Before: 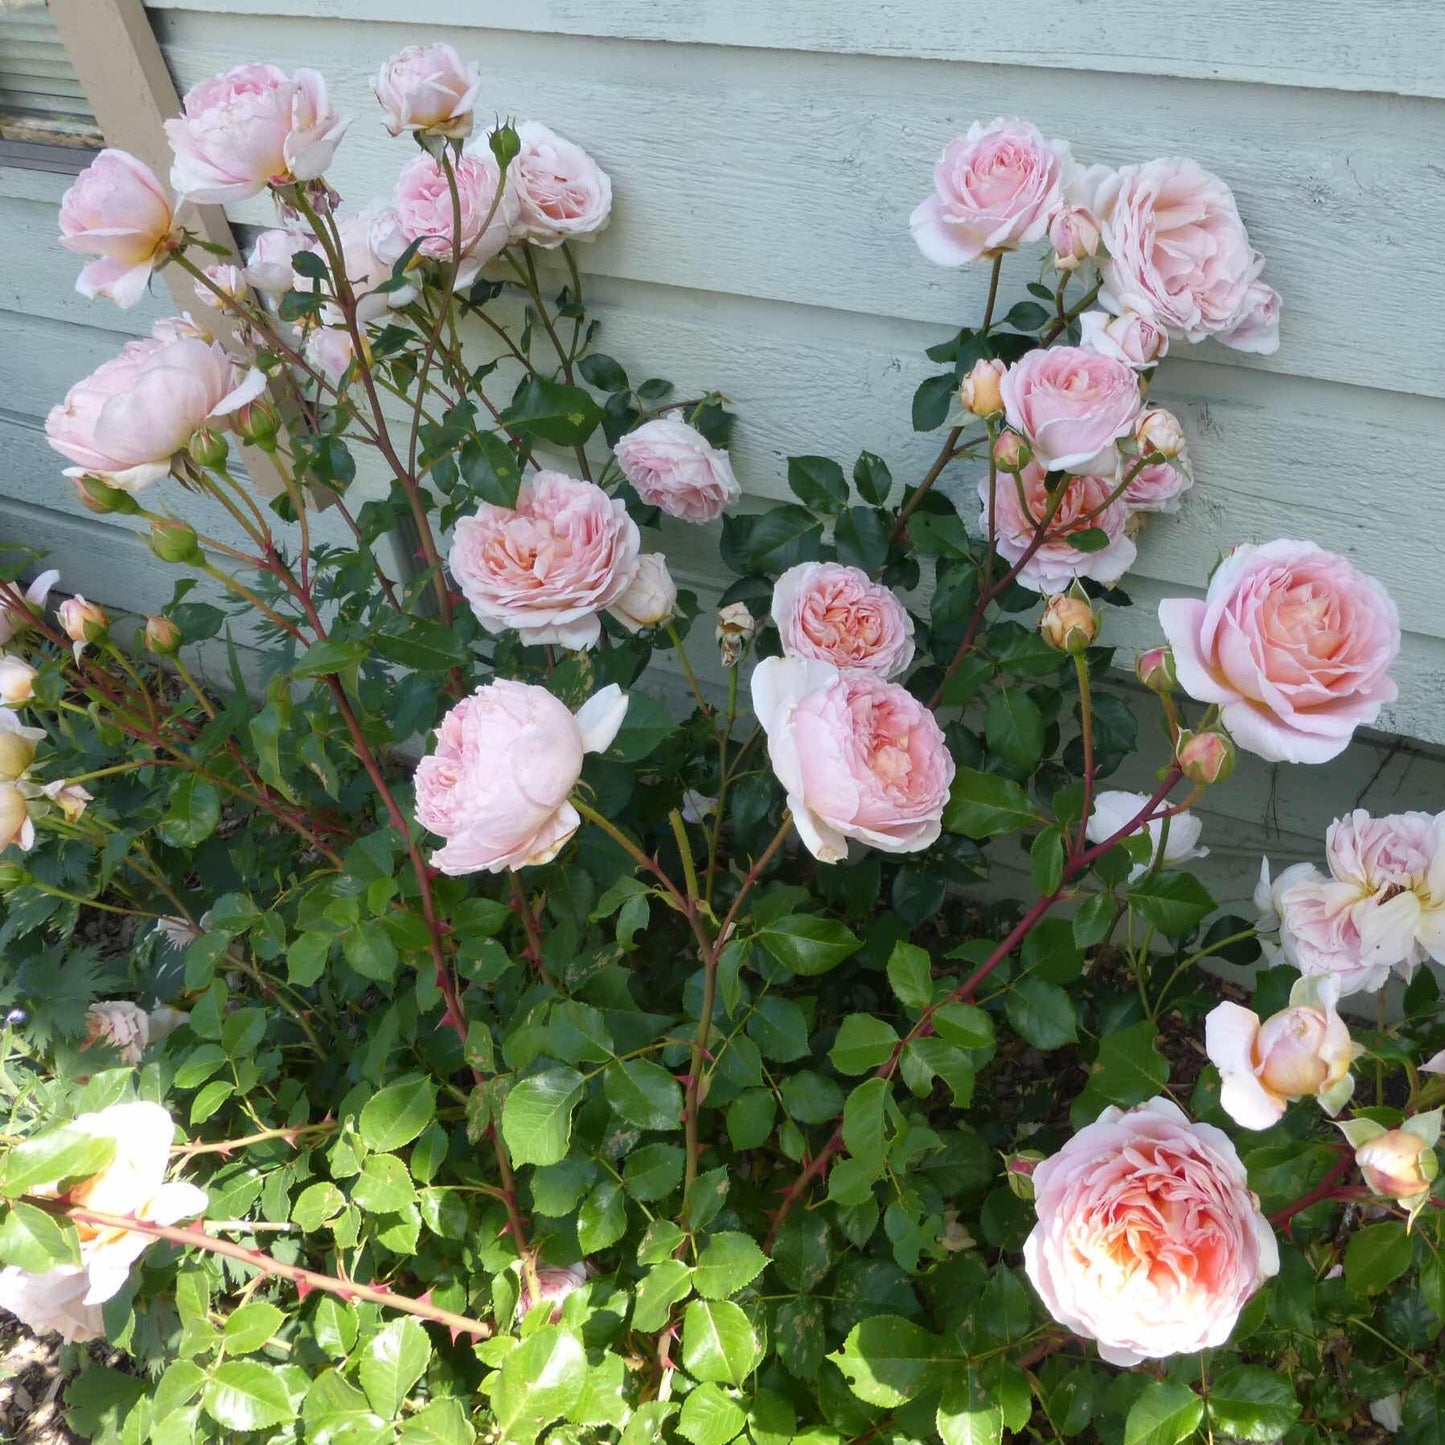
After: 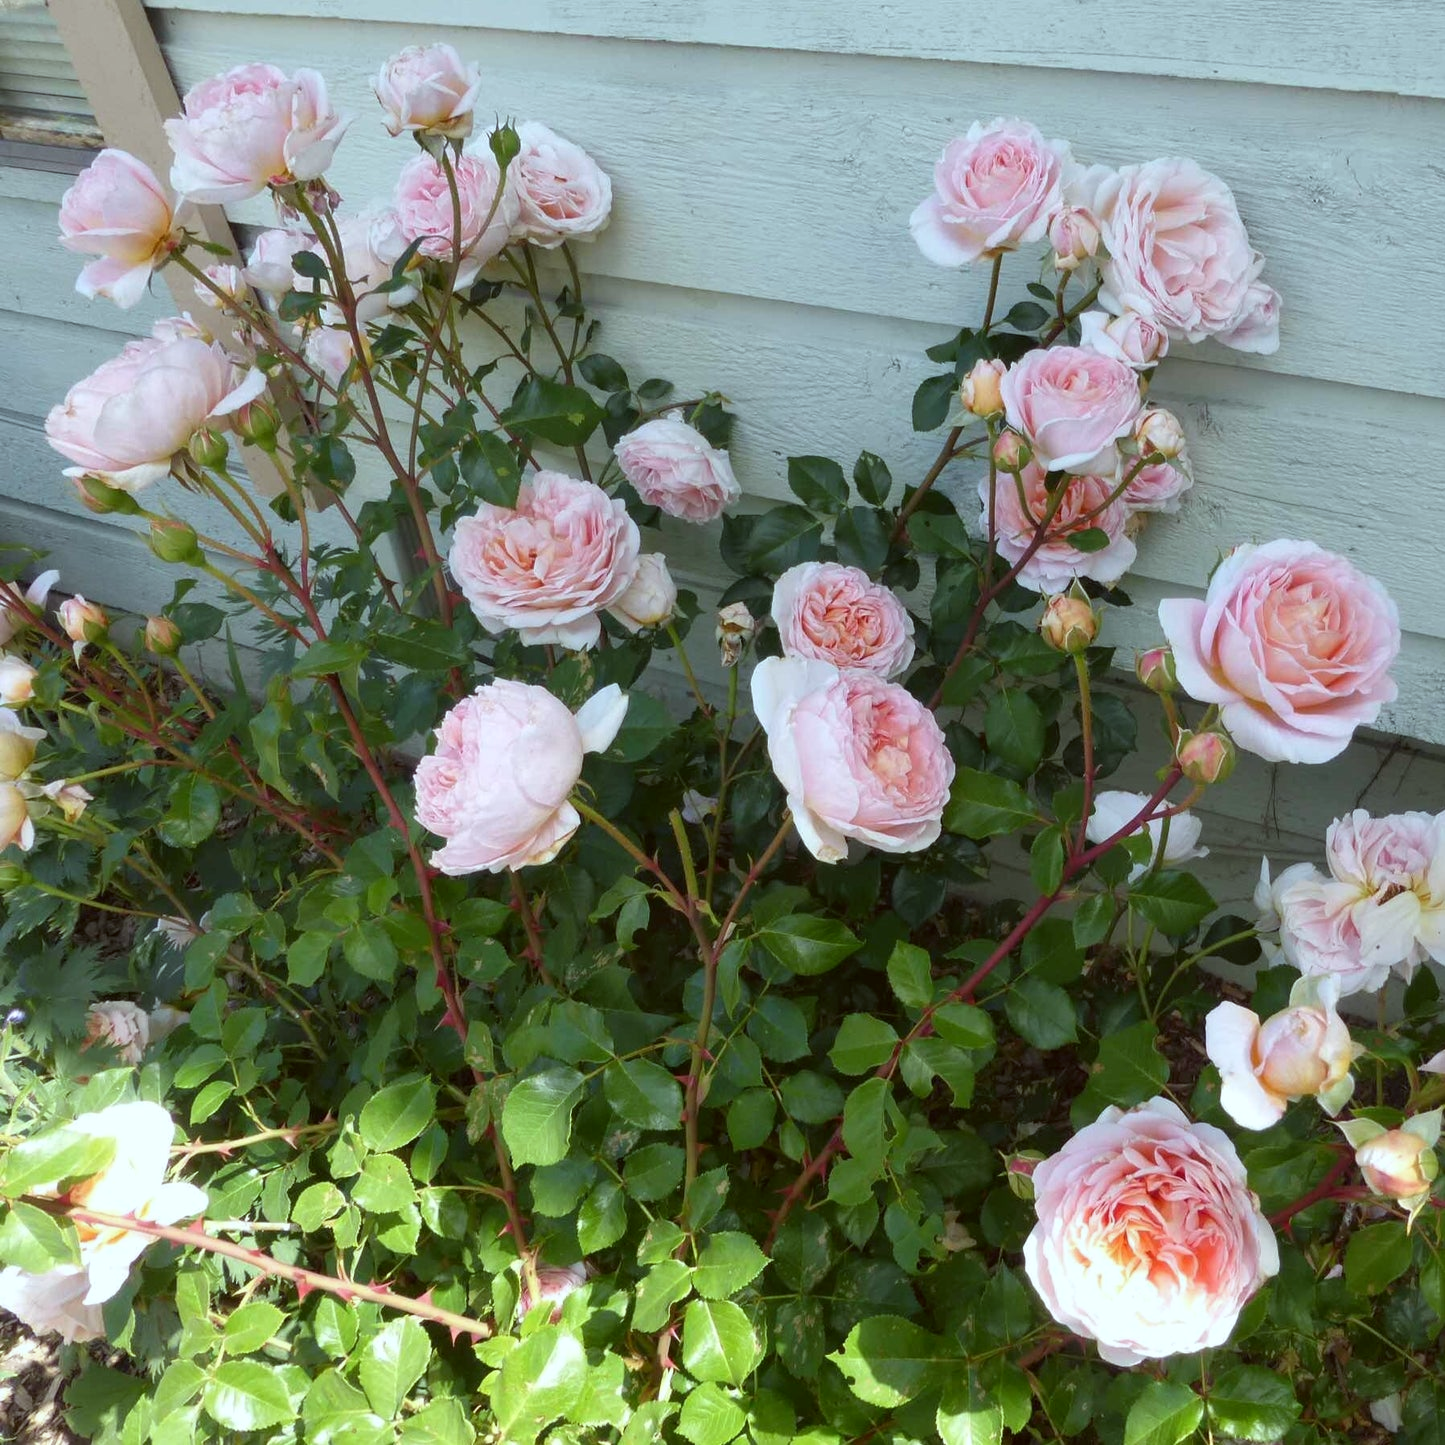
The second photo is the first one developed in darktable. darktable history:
color correction: highlights a* -4.89, highlights b* -3.68, shadows a* 3.72, shadows b* 4.44
